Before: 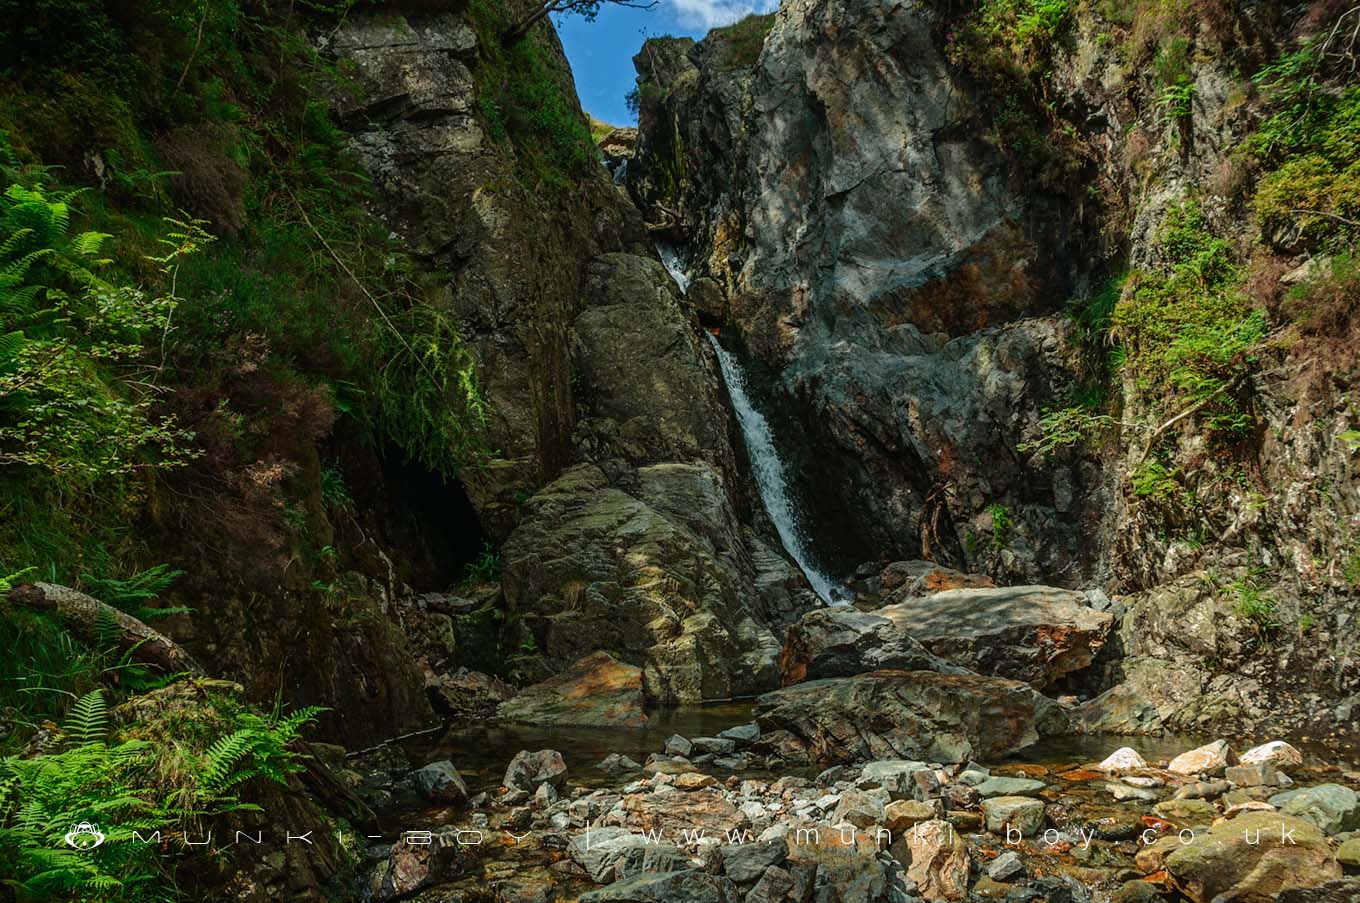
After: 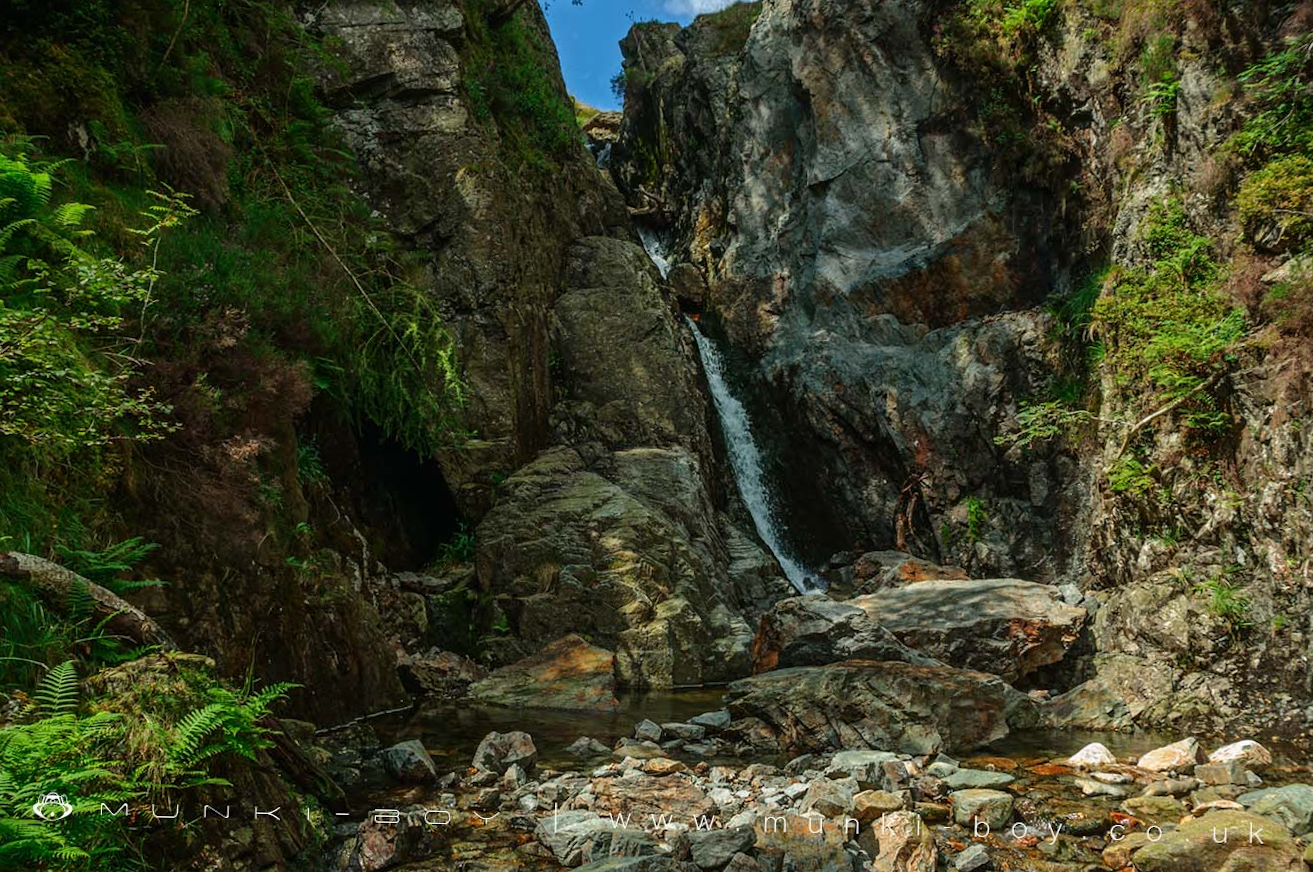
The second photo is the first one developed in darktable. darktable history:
crop and rotate: angle -1.36°
